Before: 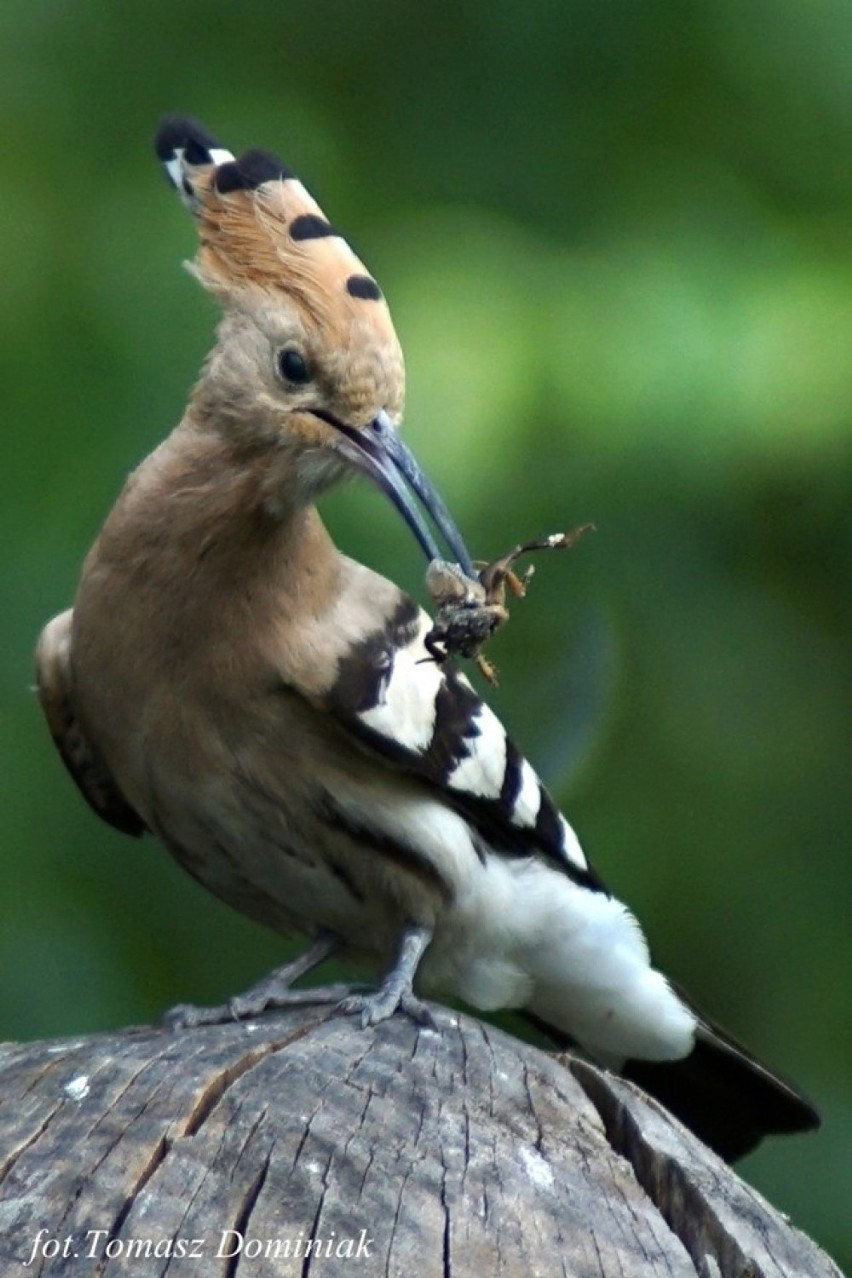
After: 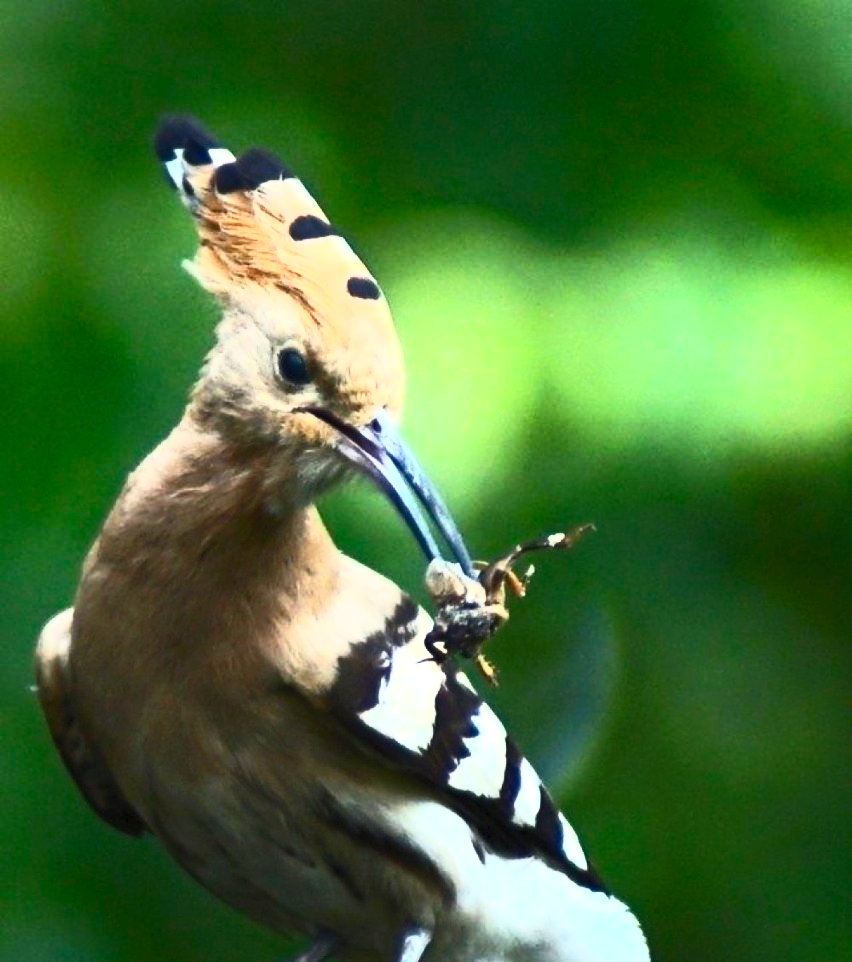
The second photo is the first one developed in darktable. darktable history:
contrast brightness saturation: contrast 0.829, brightness 0.609, saturation 0.595
crop: bottom 24.655%
